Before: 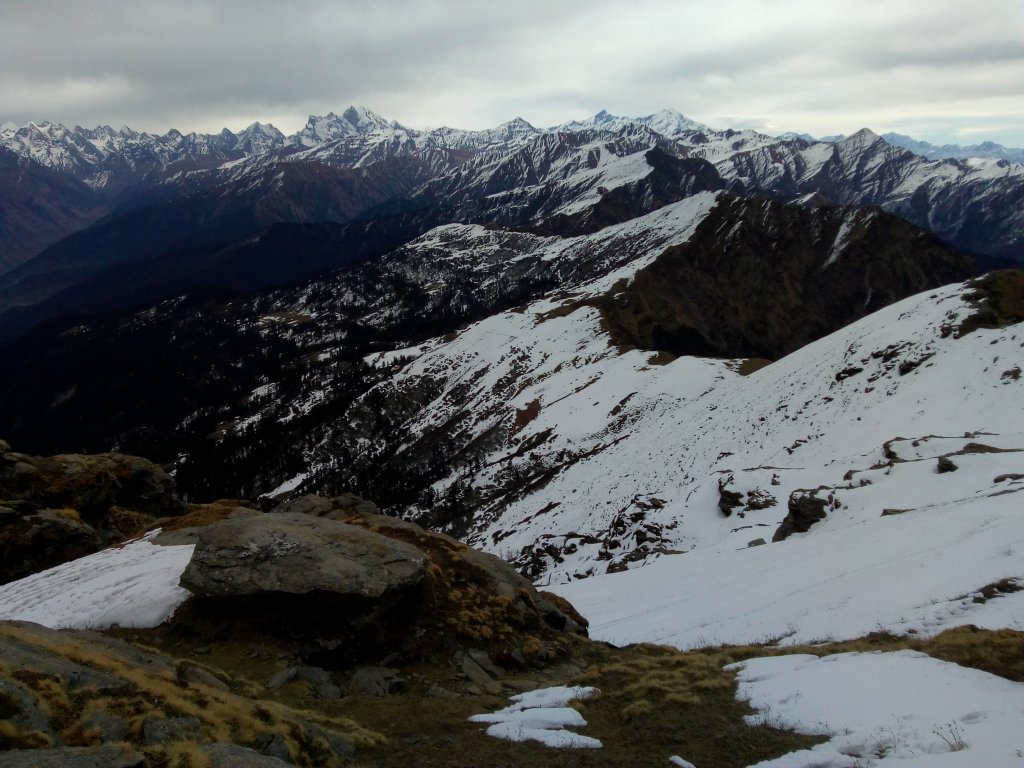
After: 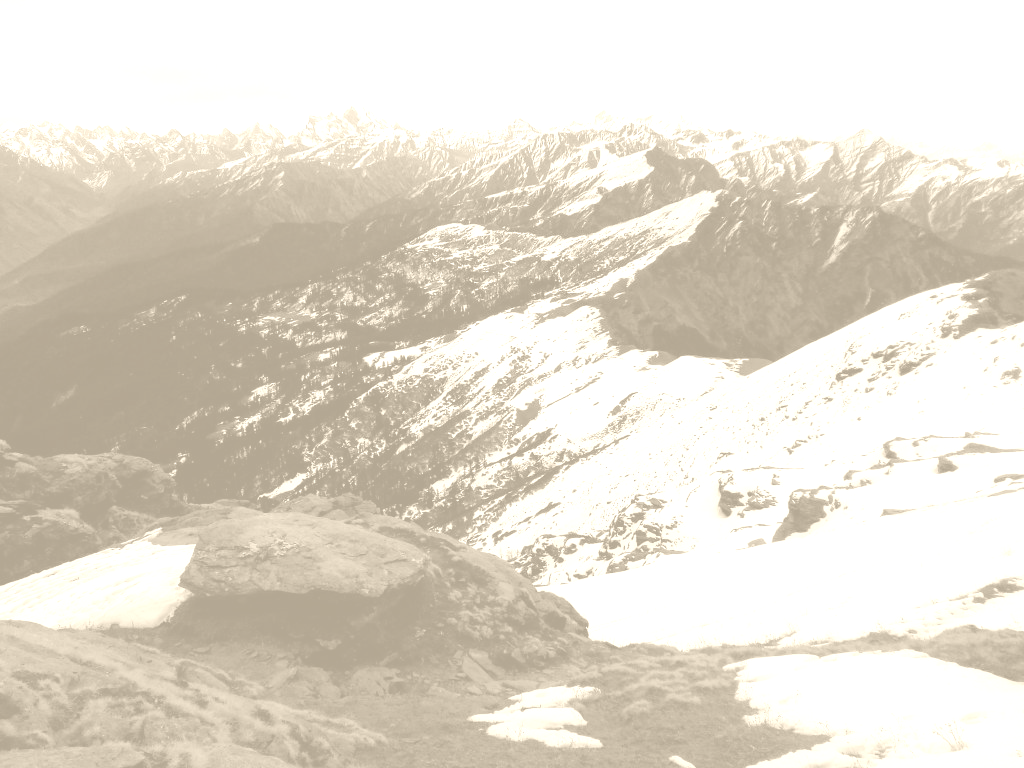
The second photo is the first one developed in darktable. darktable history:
colorize: hue 36°, saturation 71%, lightness 80.79%
exposure: black level correction 0, exposure 0.7 EV, compensate exposure bias true, compensate highlight preservation false
